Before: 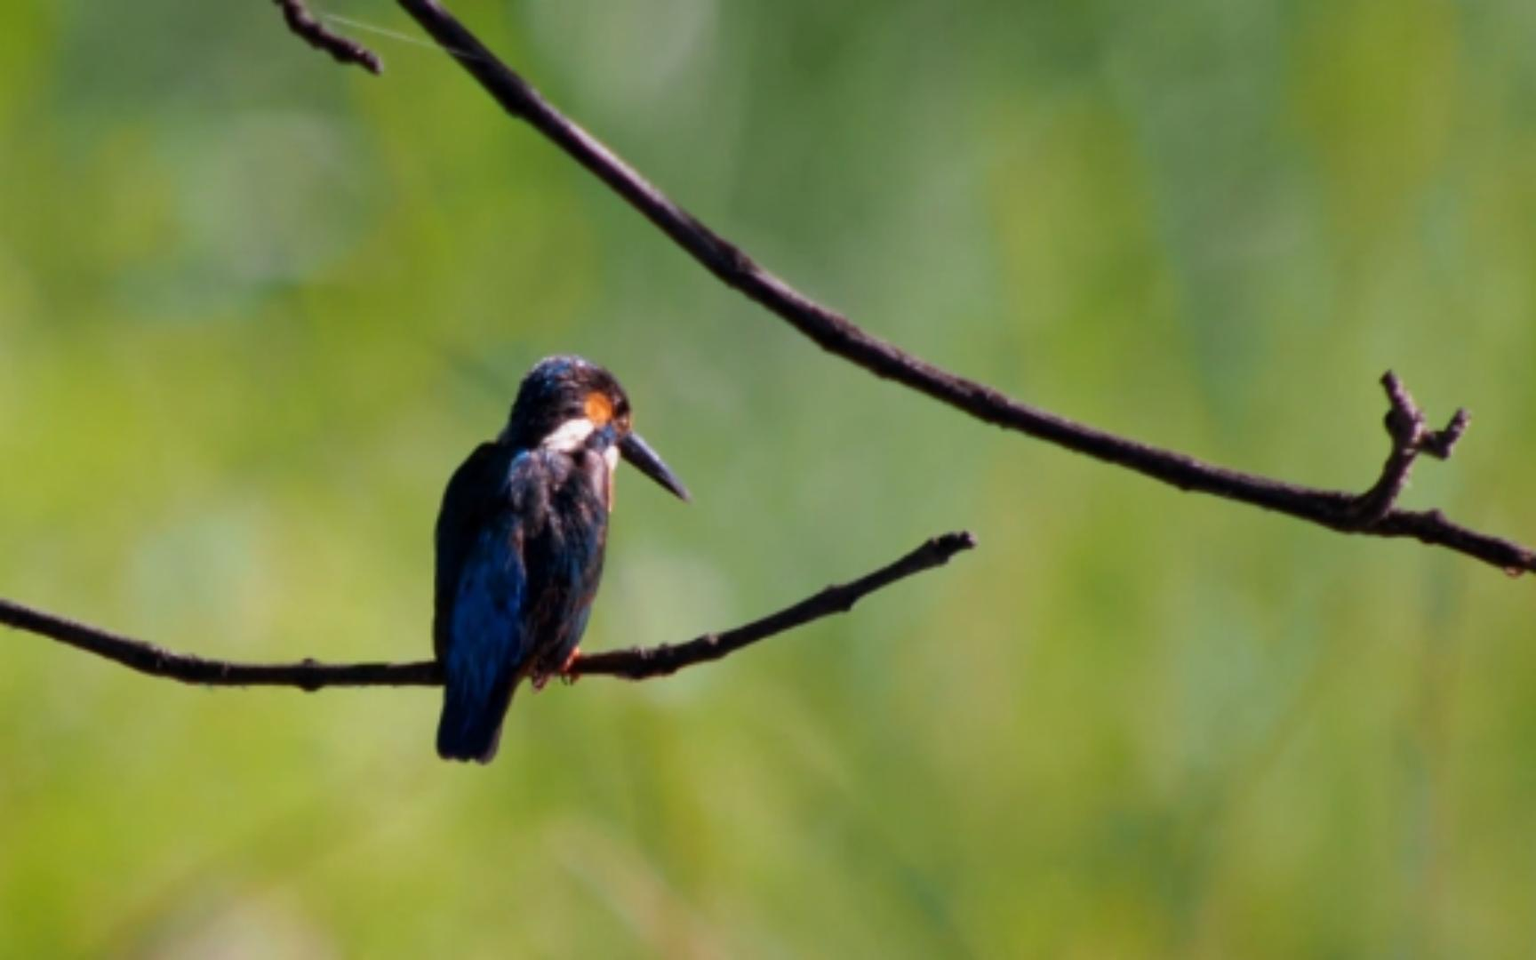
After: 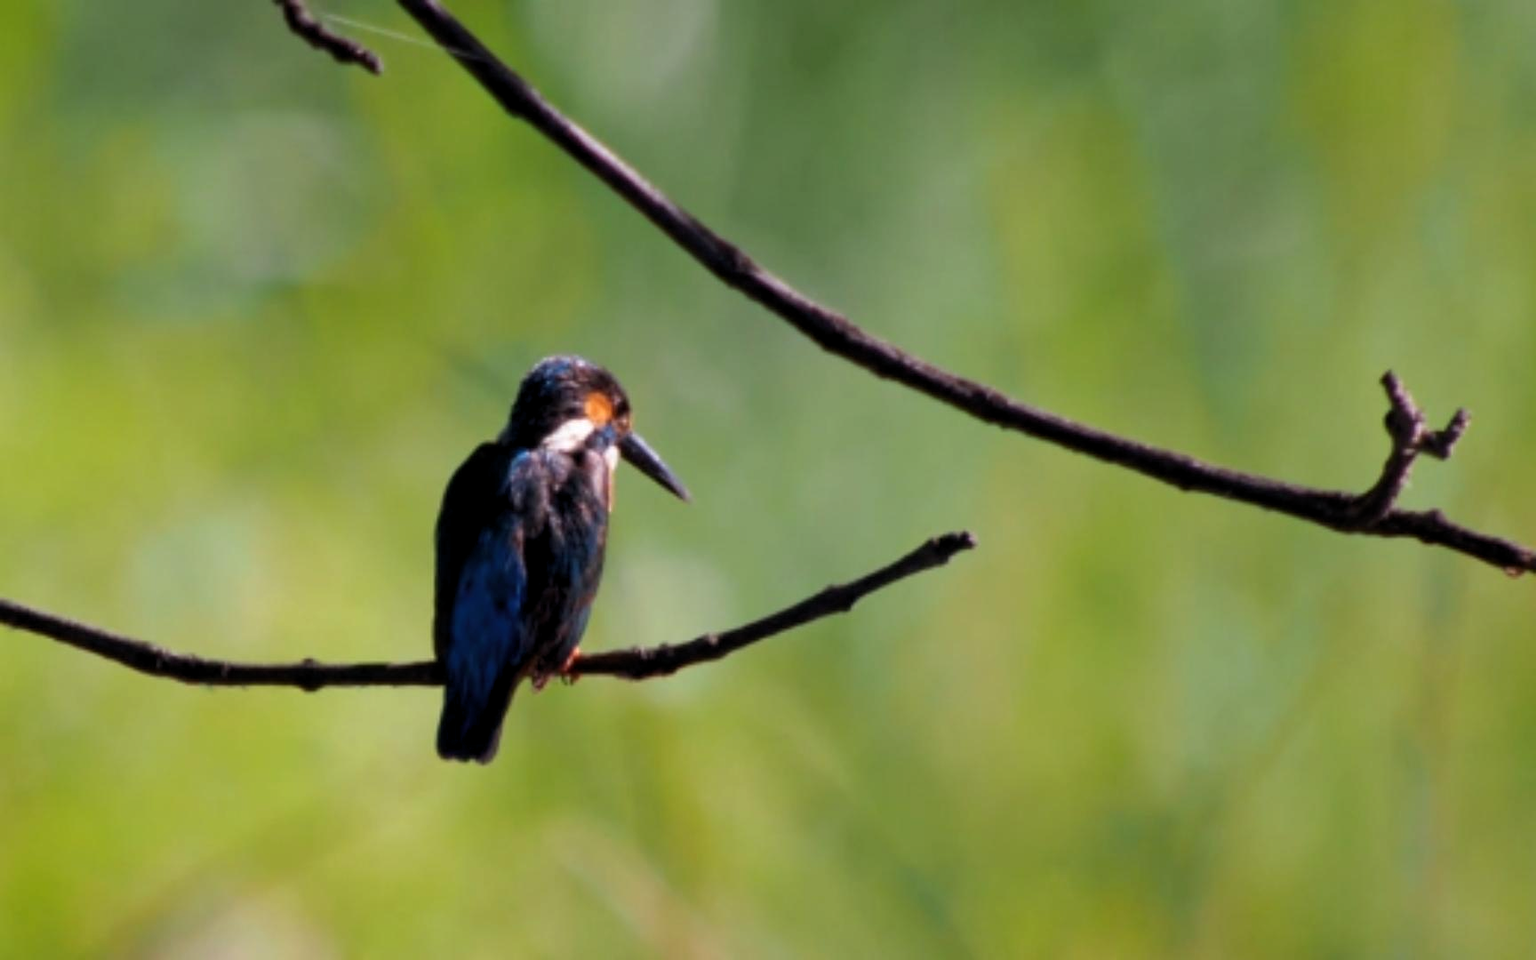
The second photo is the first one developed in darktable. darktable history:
levels: levels [0.016, 0.492, 0.969]
